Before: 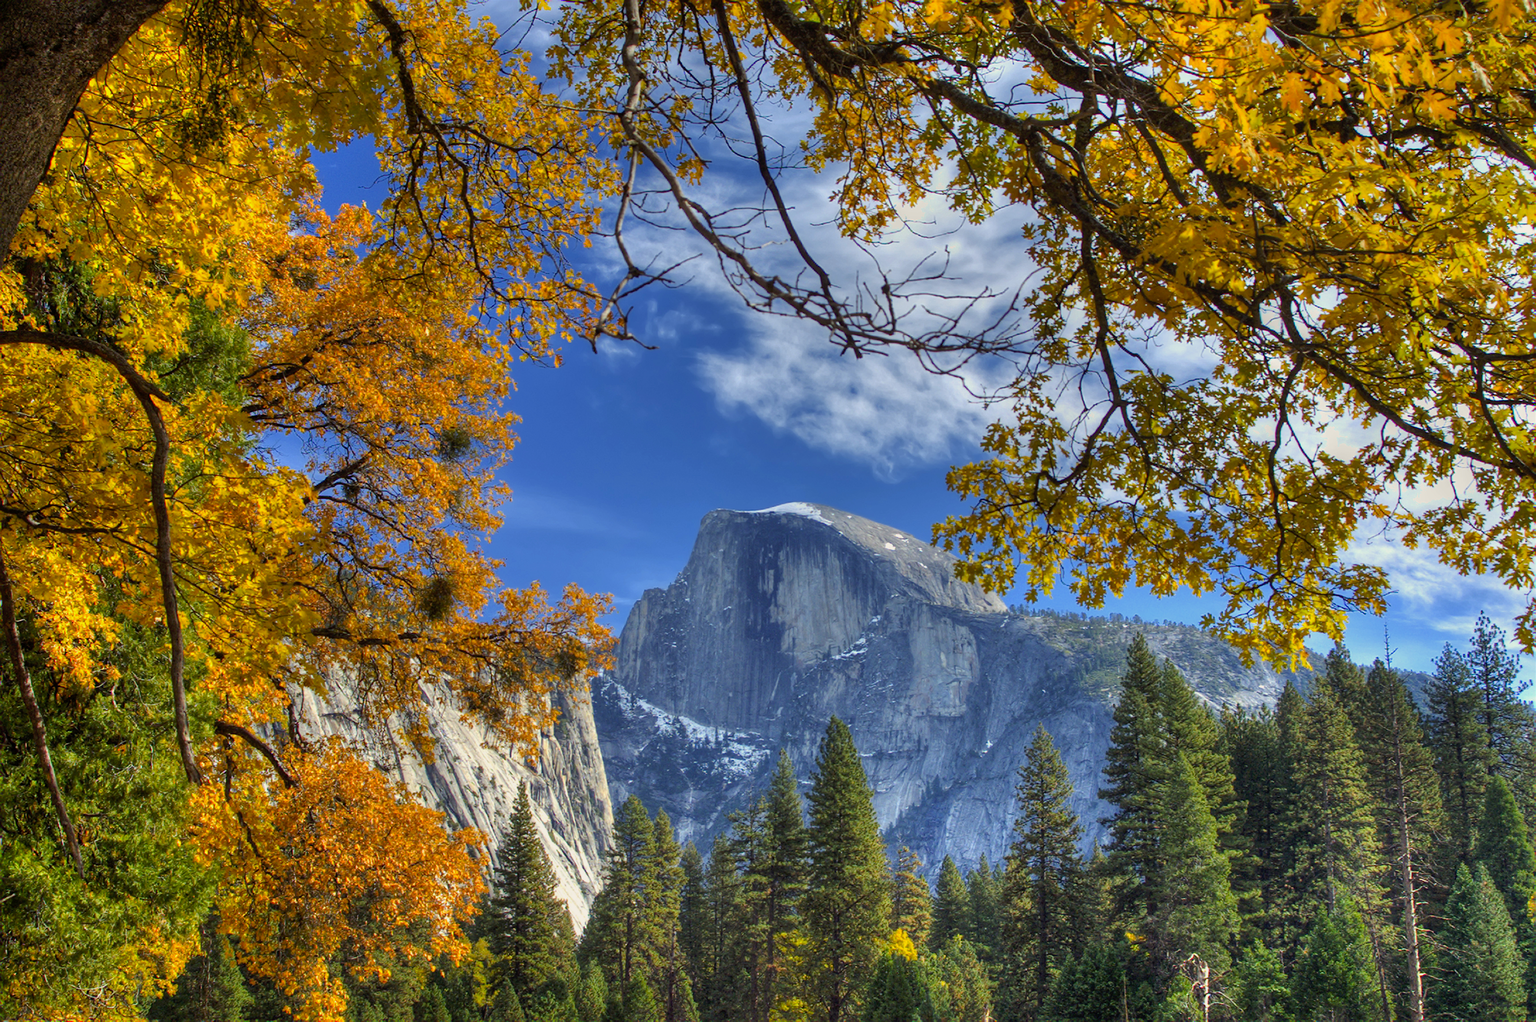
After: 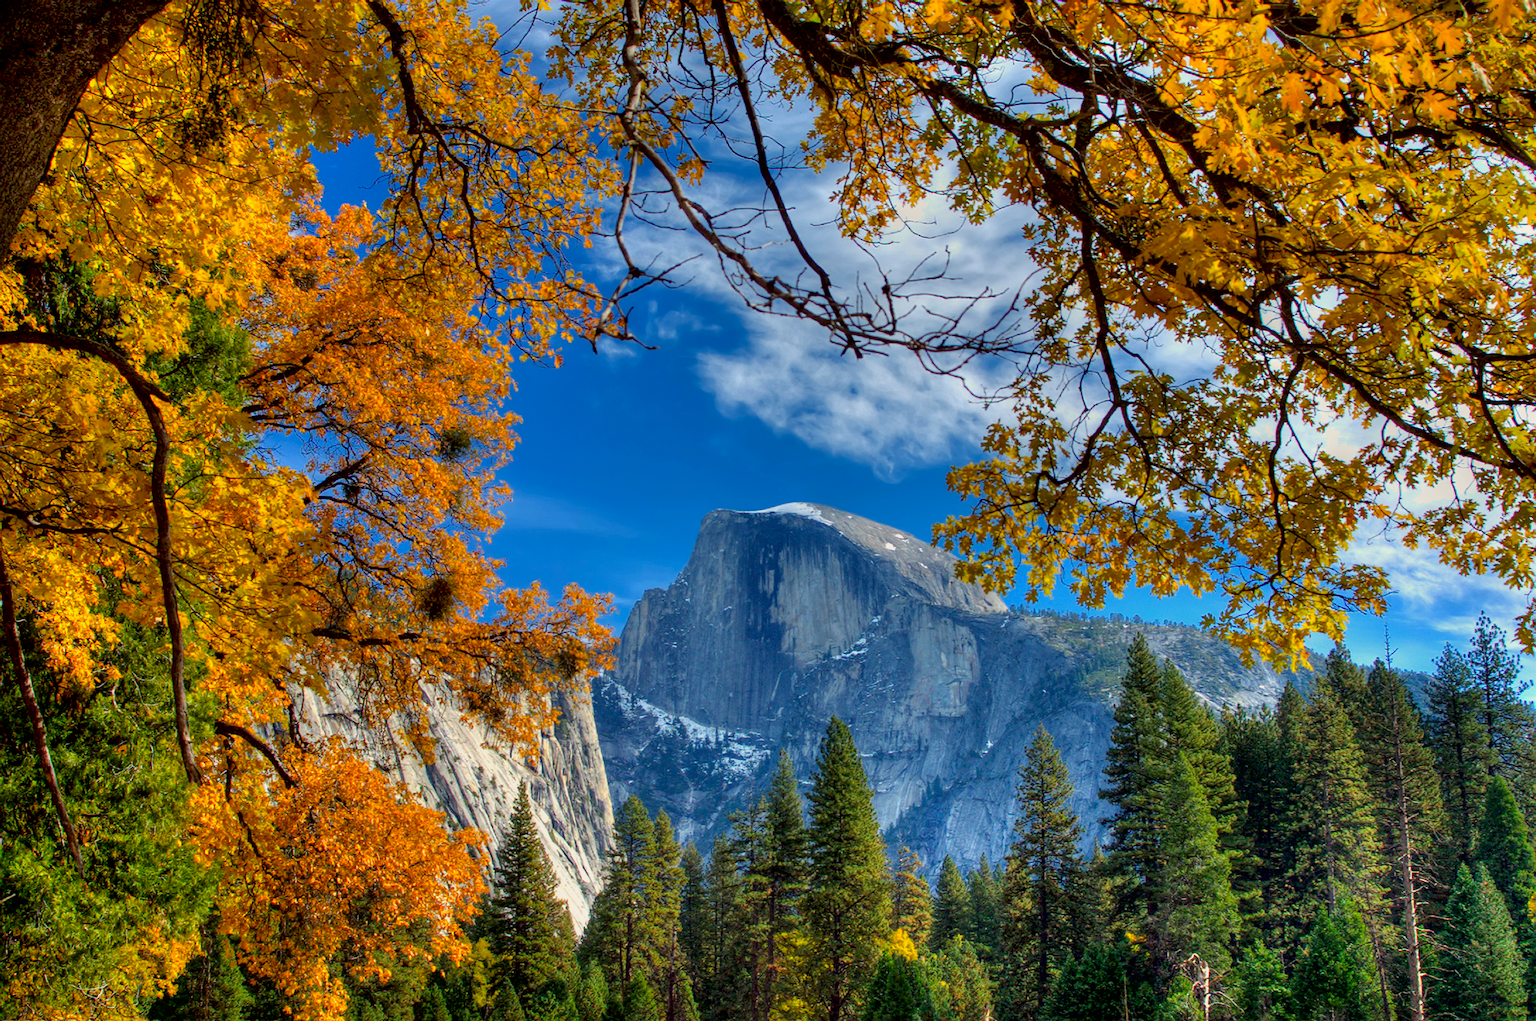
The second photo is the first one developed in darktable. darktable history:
local contrast: mode bilateral grid, contrast 100, coarseness 100, detail 91%, midtone range 0.2
exposure: black level correction 0.01, exposure 0.014 EV, compensate highlight preservation false
